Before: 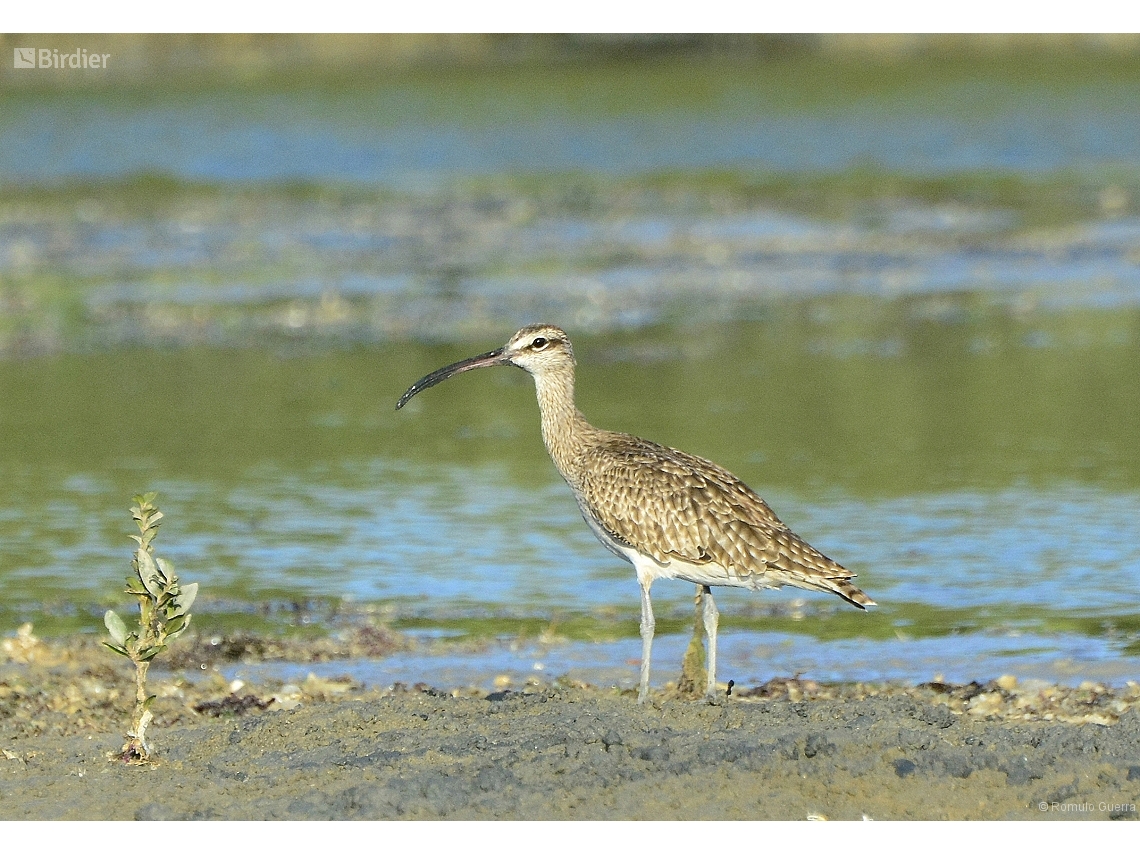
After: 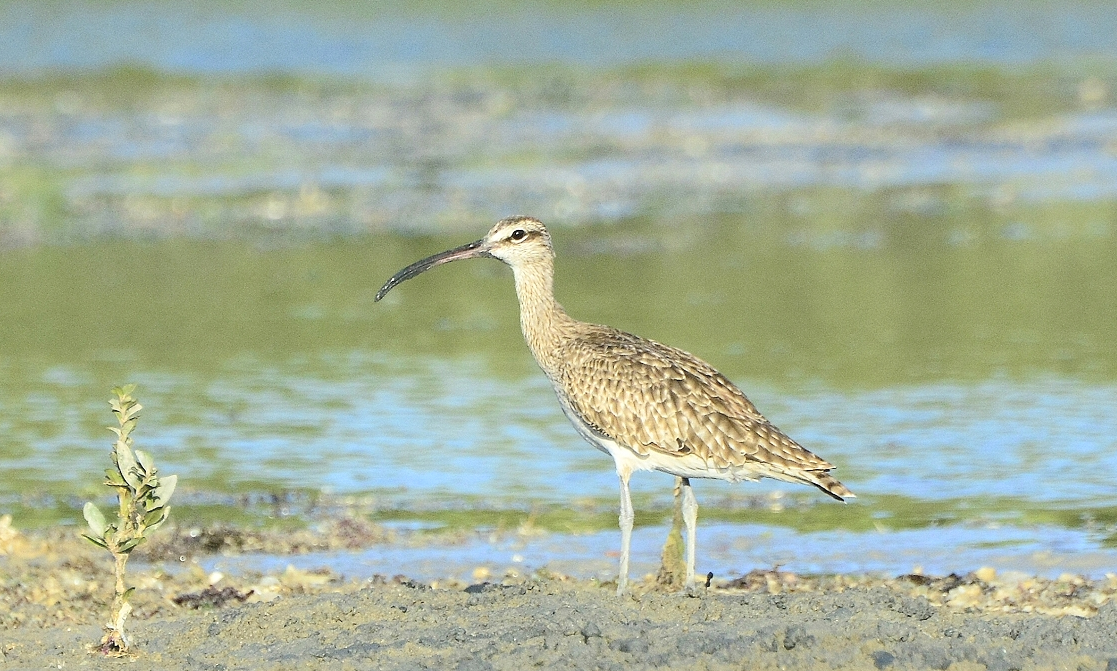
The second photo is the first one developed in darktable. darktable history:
contrast brightness saturation: contrast 0.145, brightness 0.215
crop and rotate: left 1.853%, top 12.713%, right 0.148%, bottom 8.774%
